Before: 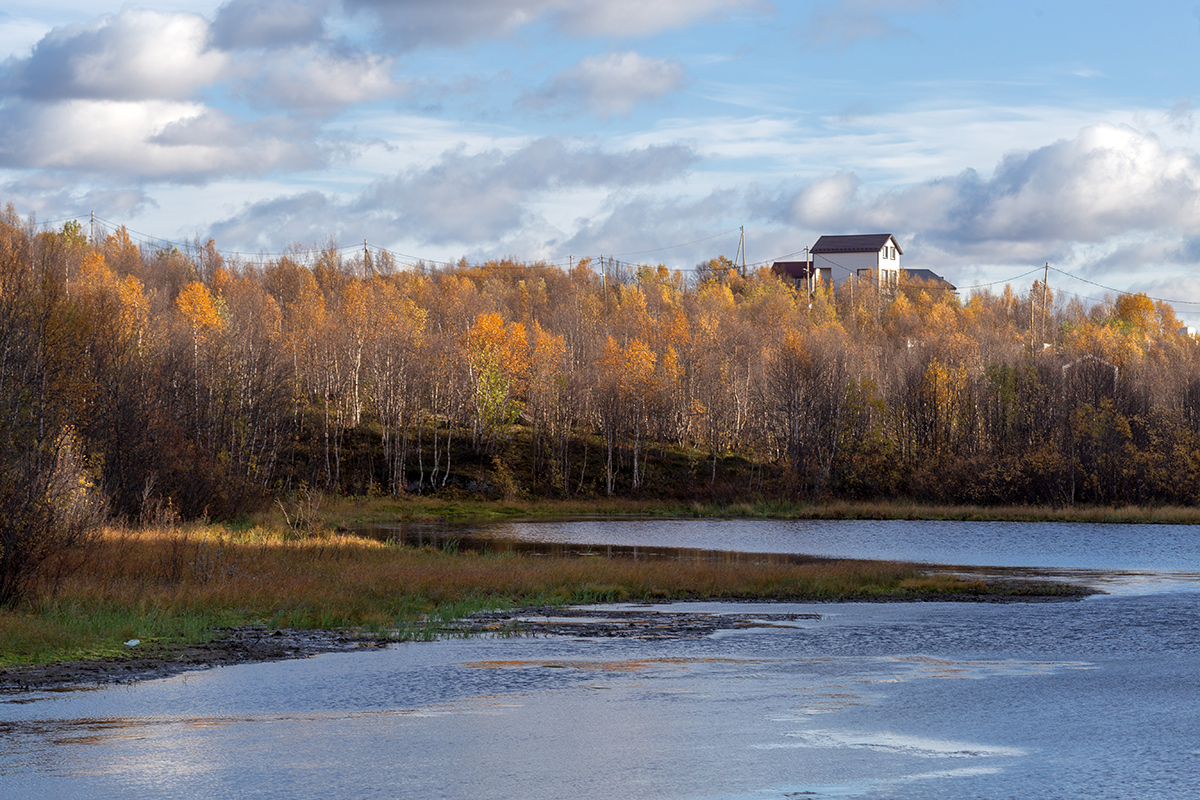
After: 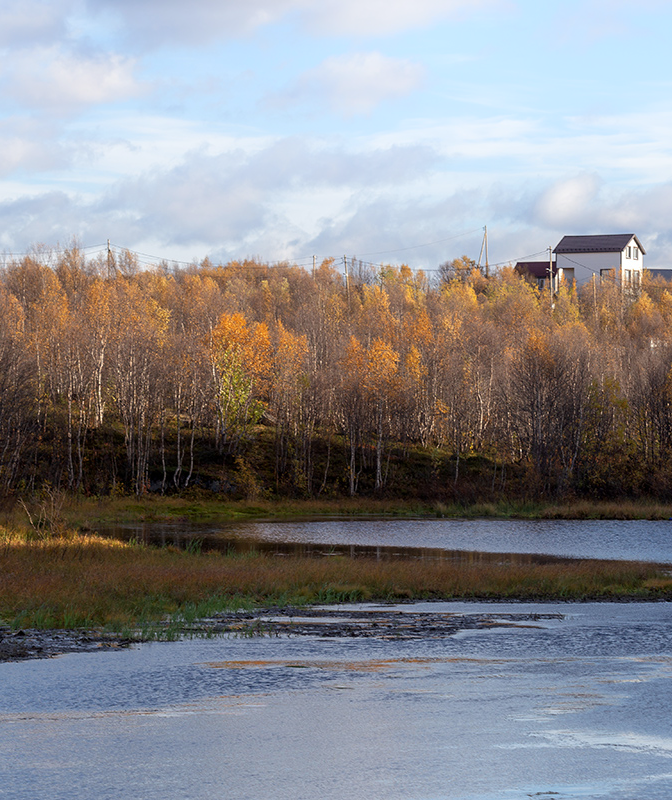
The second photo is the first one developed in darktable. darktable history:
contrast brightness saturation: saturation -0.059
crop: left 21.425%, right 22.555%
shadows and highlights: shadows -55.26, highlights 86.1, soften with gaussian
